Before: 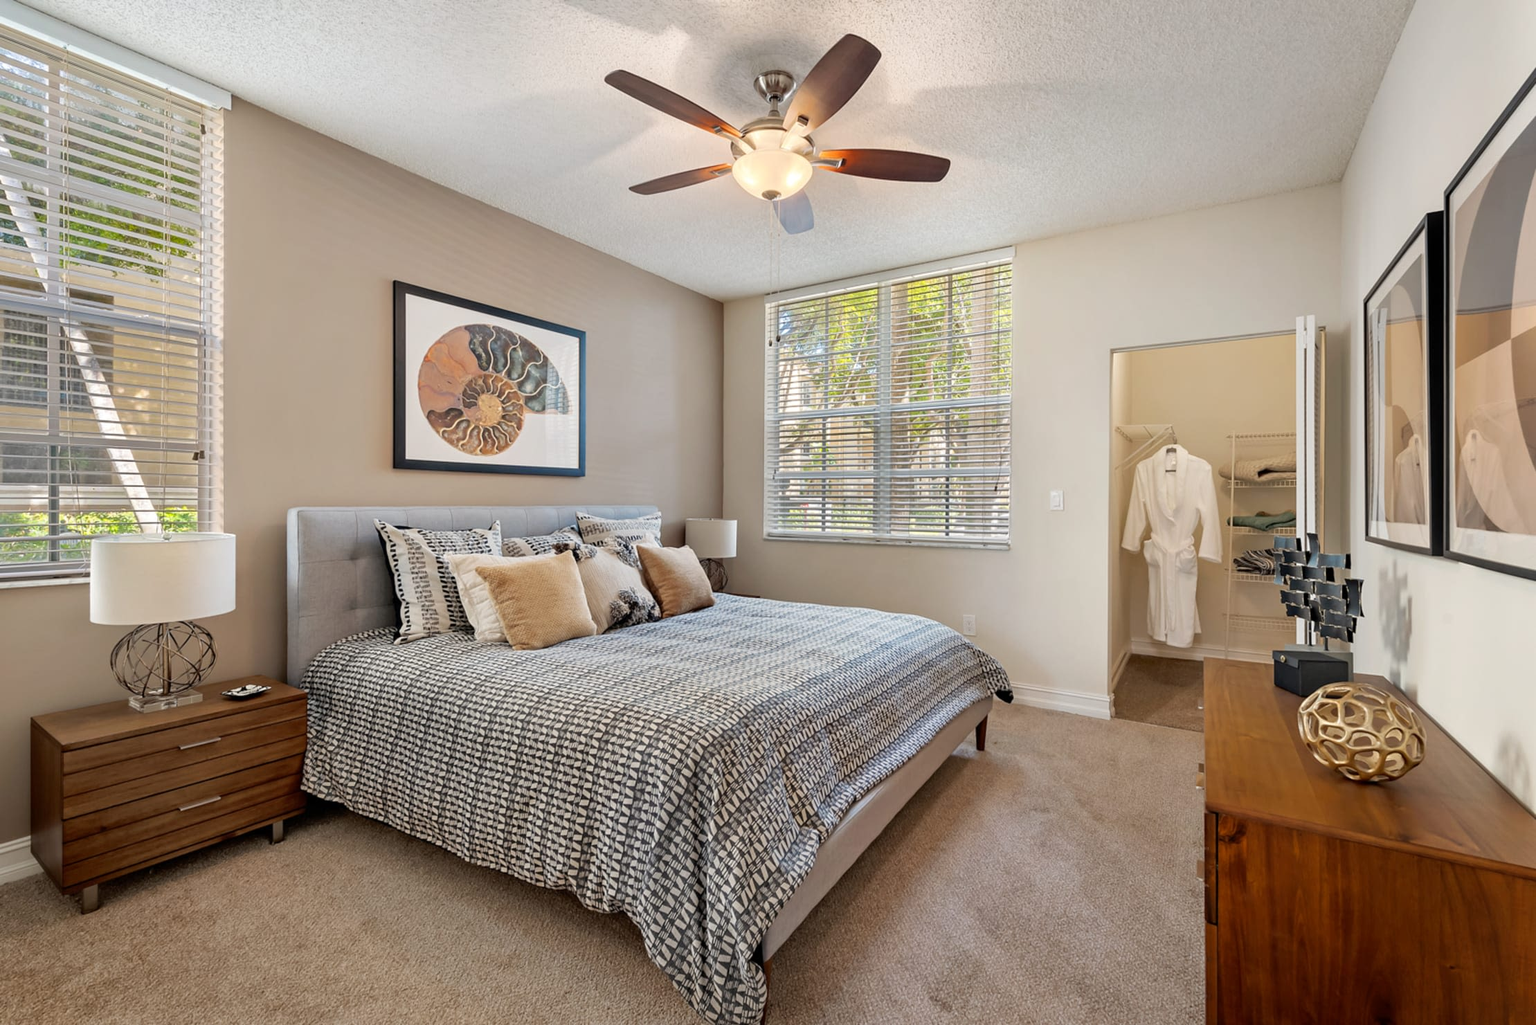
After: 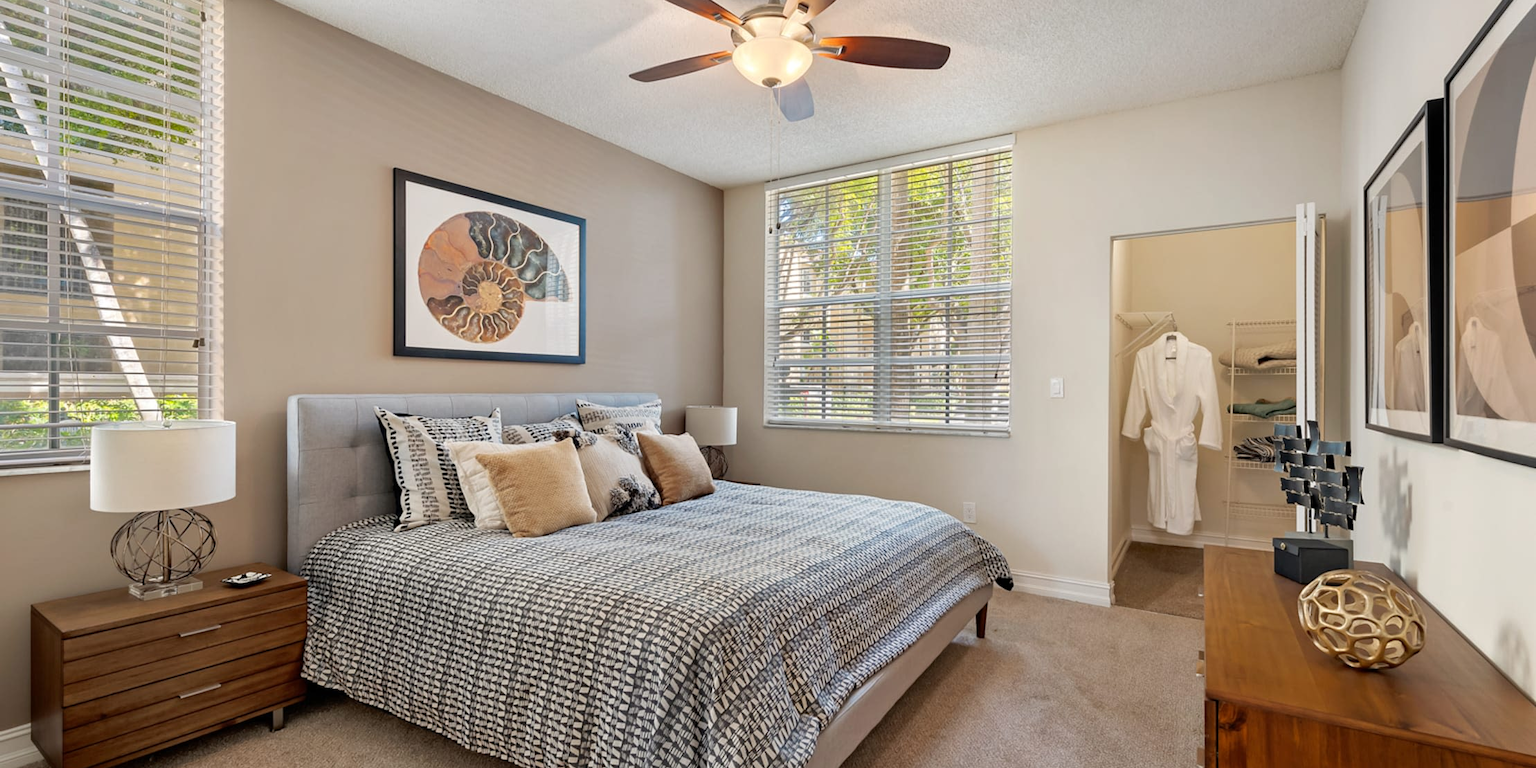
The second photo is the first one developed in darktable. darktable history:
crop: top 11.041%, bottom 13.949%
